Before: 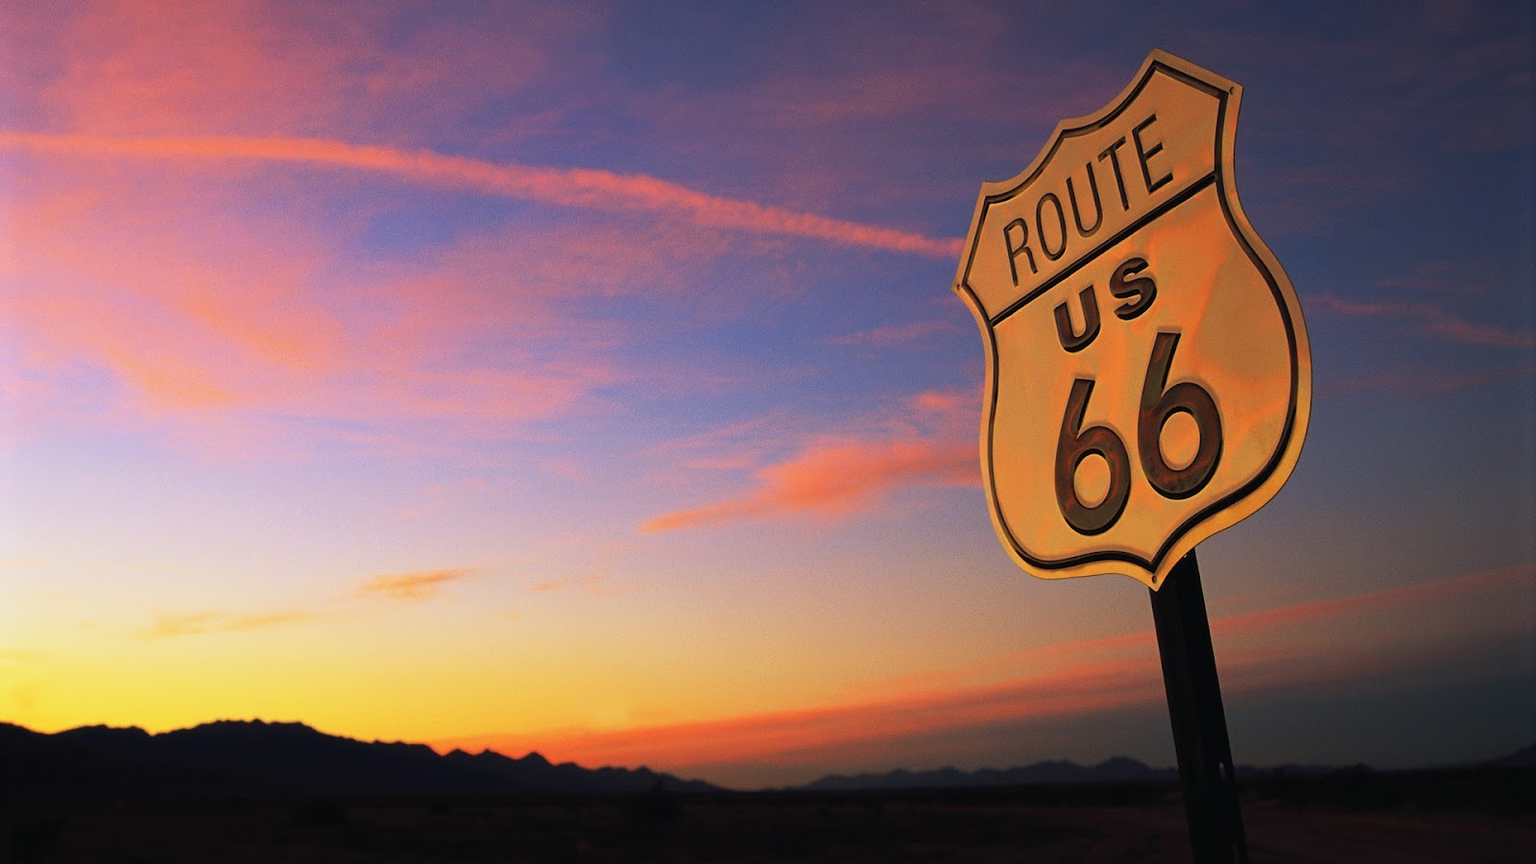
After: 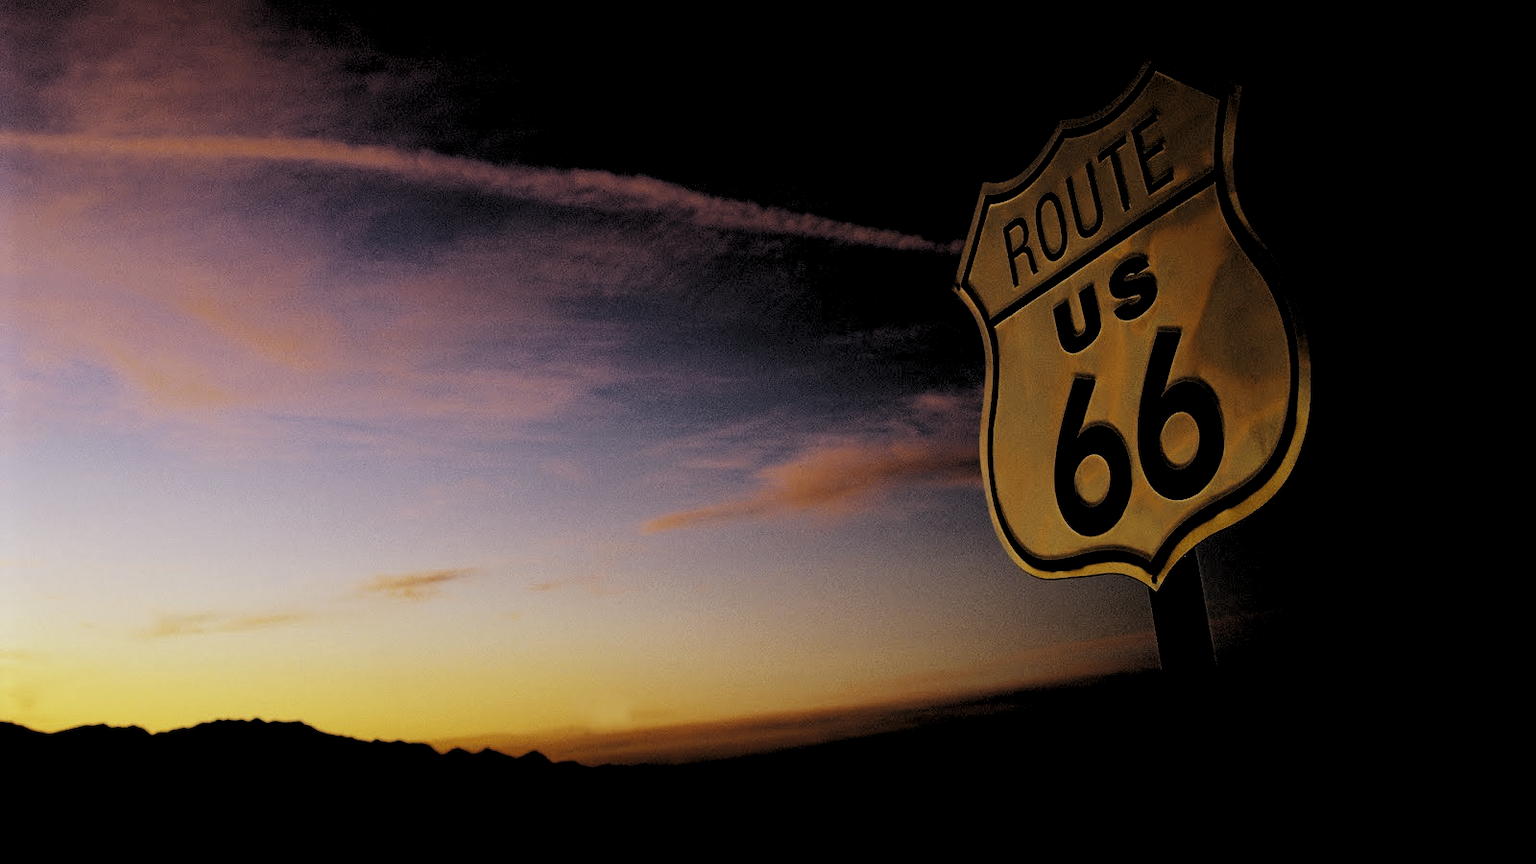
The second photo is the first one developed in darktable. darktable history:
tone curve: curves: ch0 [(0, 0) (0.003, 0.002) (0.011, 0.006) (0.025, 0.012) (0.044, 0.021) (0.069, 0.027) (0.1, 0.035) (0.136, 0.06) (0.177, 0.108) (0.224, 0.173) (0.277, 0.26) (0.335, 0.353) (0.399, 0.453) (0.468, 0.555) (0.543, 0.641) (0.623, 0.724) (0.709, 0.792) (0.801, 0.857) (0.898, 0.918) (1, 1)], preserve colors none
levels: levels [0.514, 0.759, 1]
